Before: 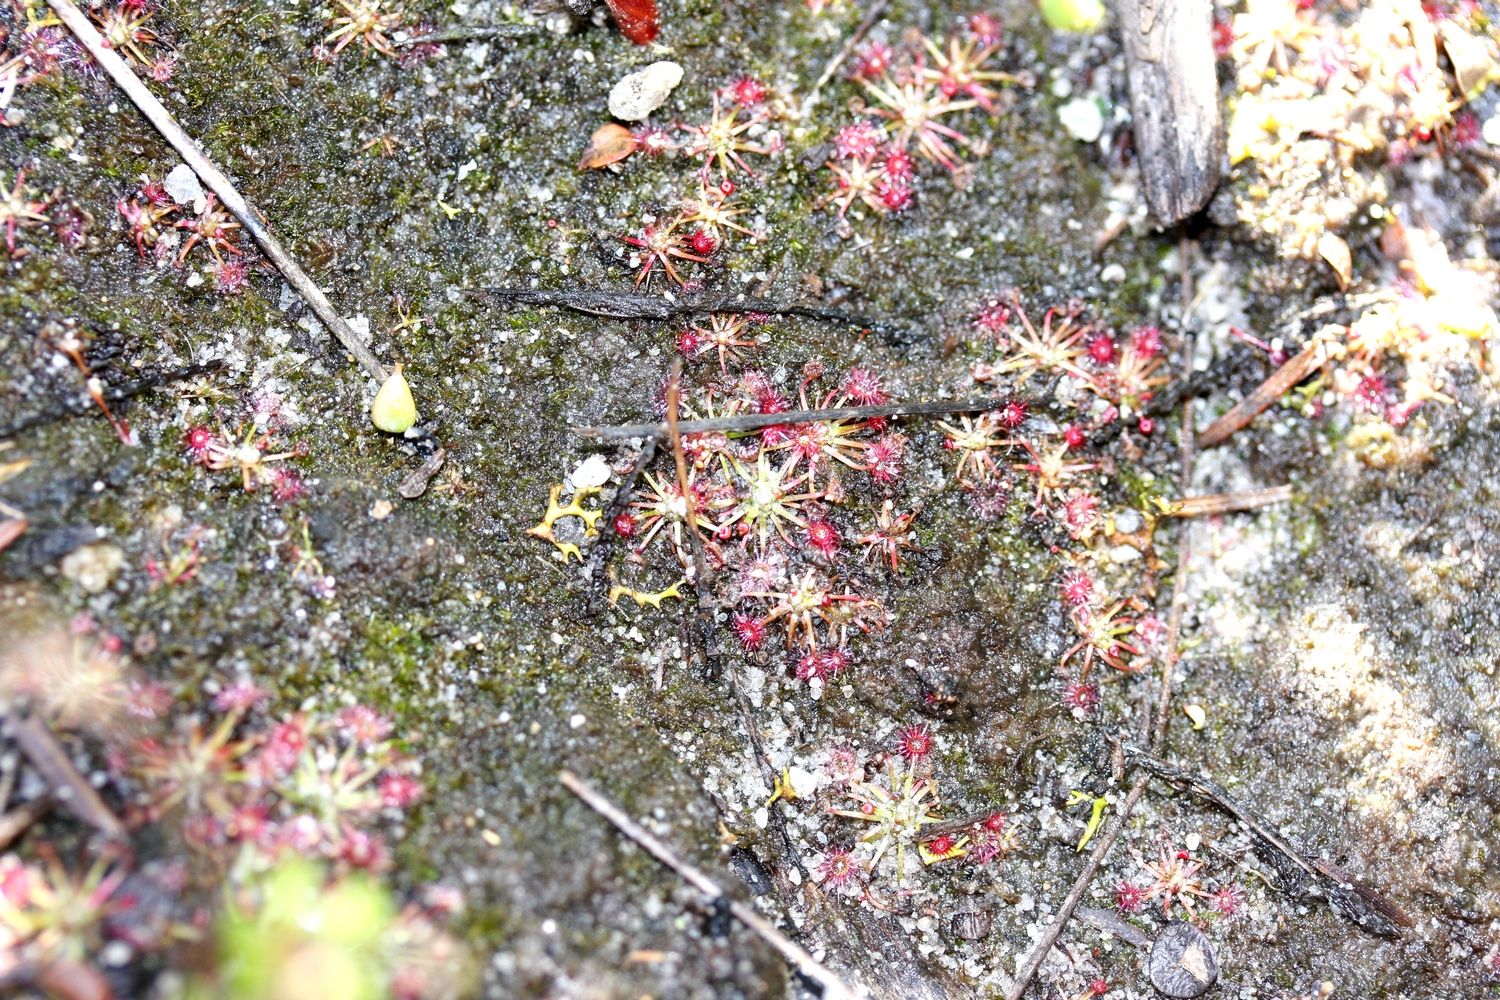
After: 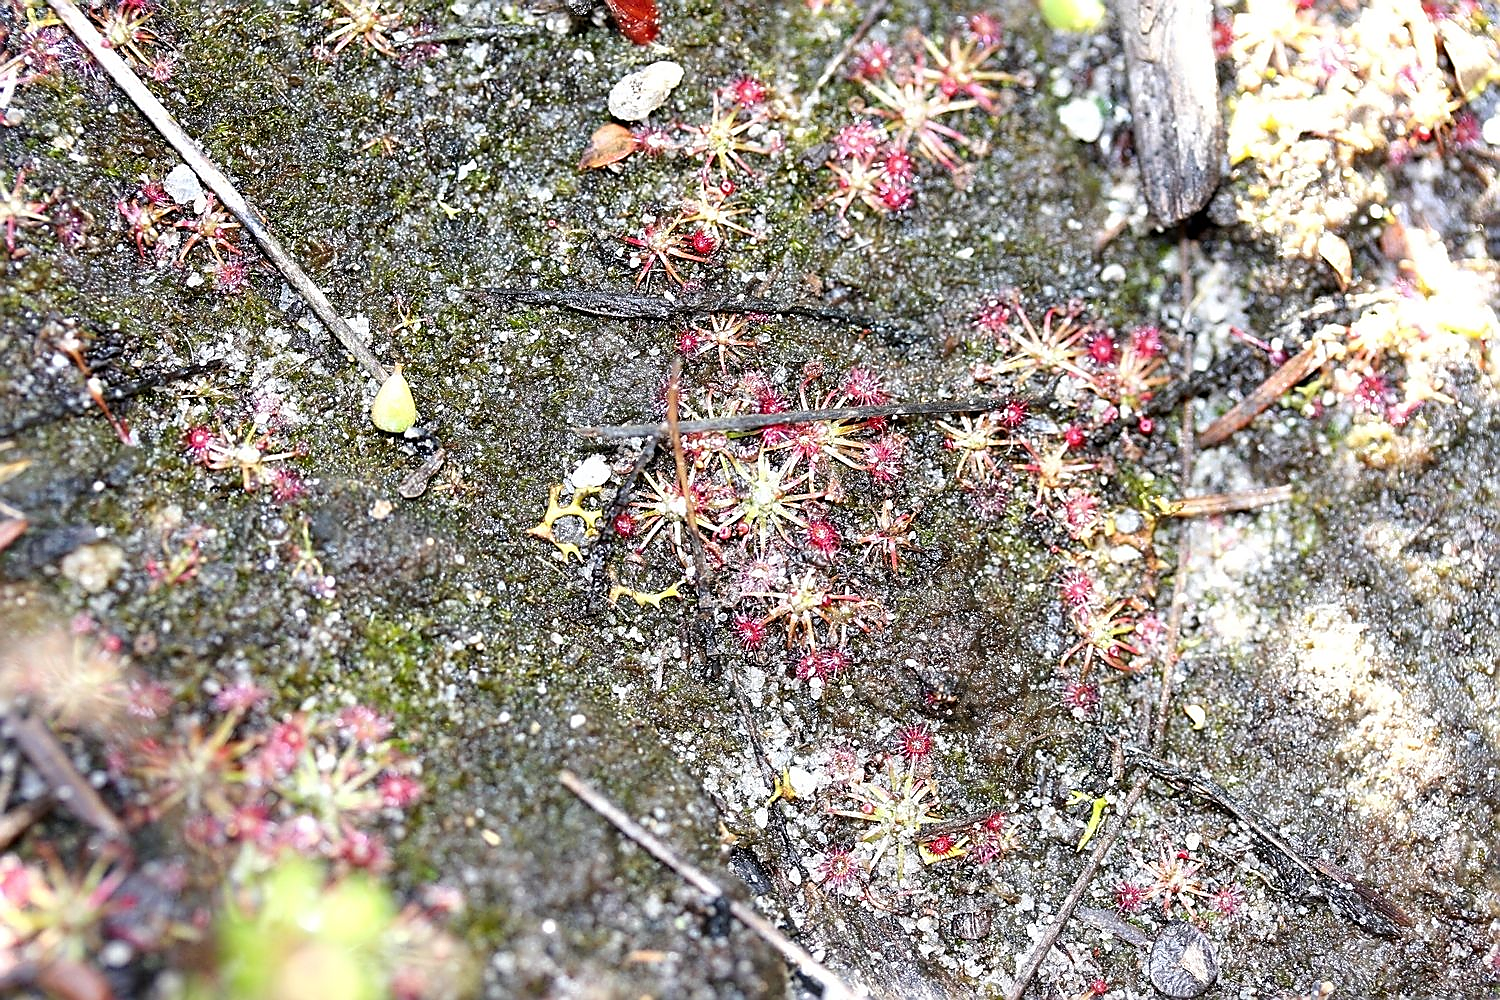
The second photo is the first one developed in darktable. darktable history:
sharpen: radius 1.409, amount 1.244, threshold 0.63
